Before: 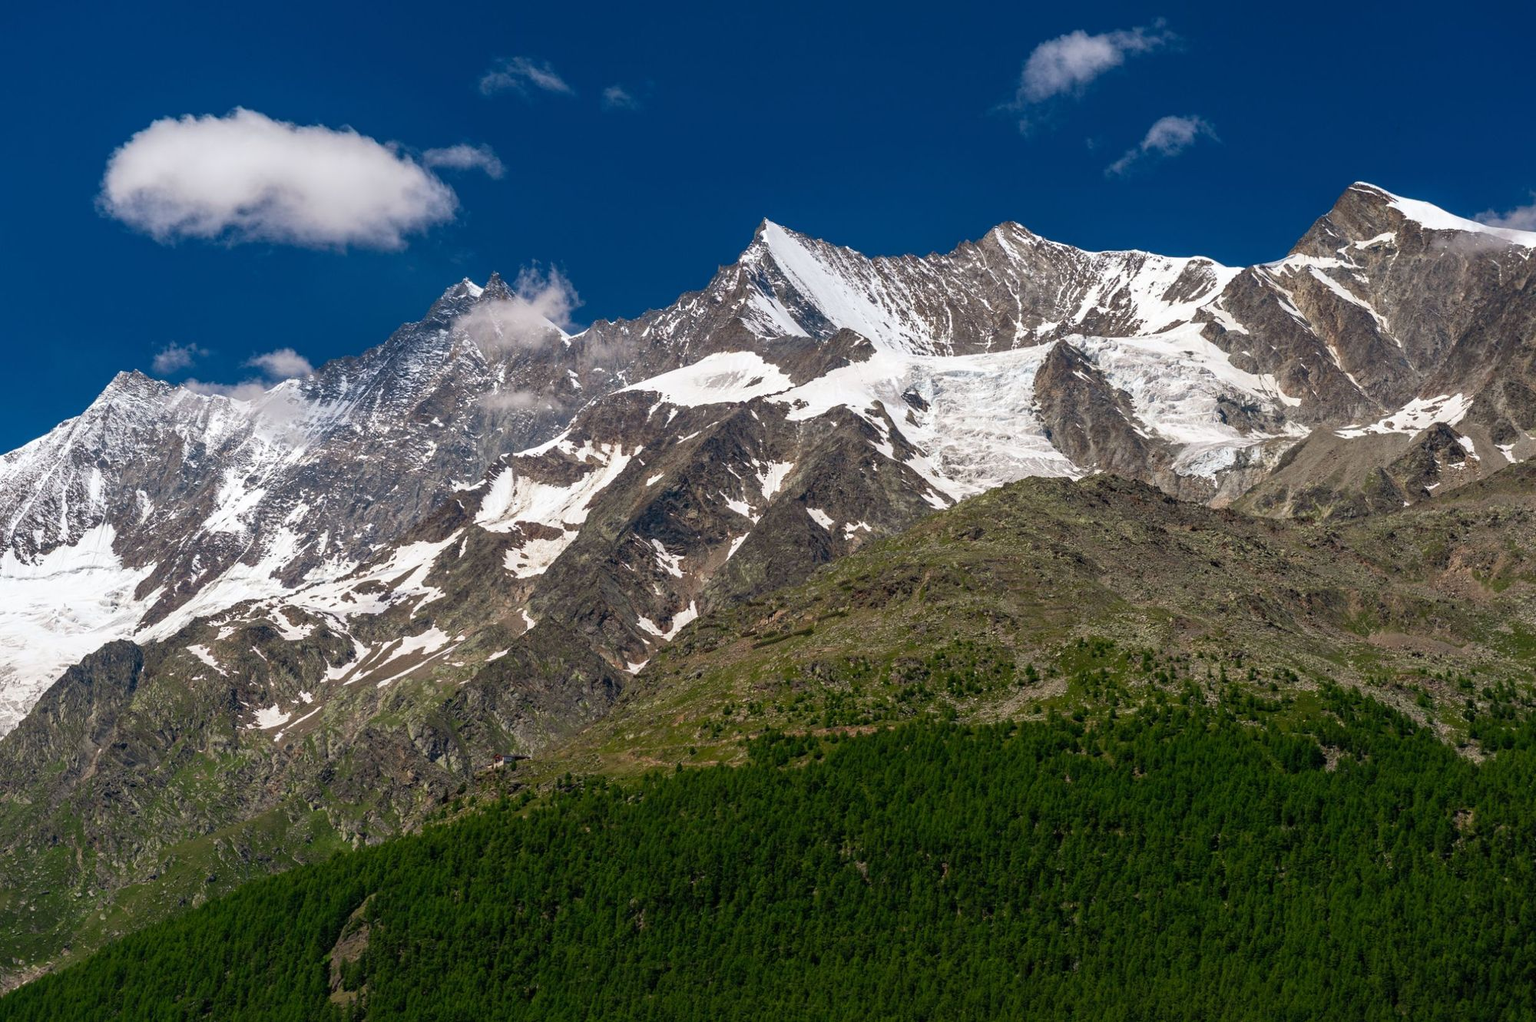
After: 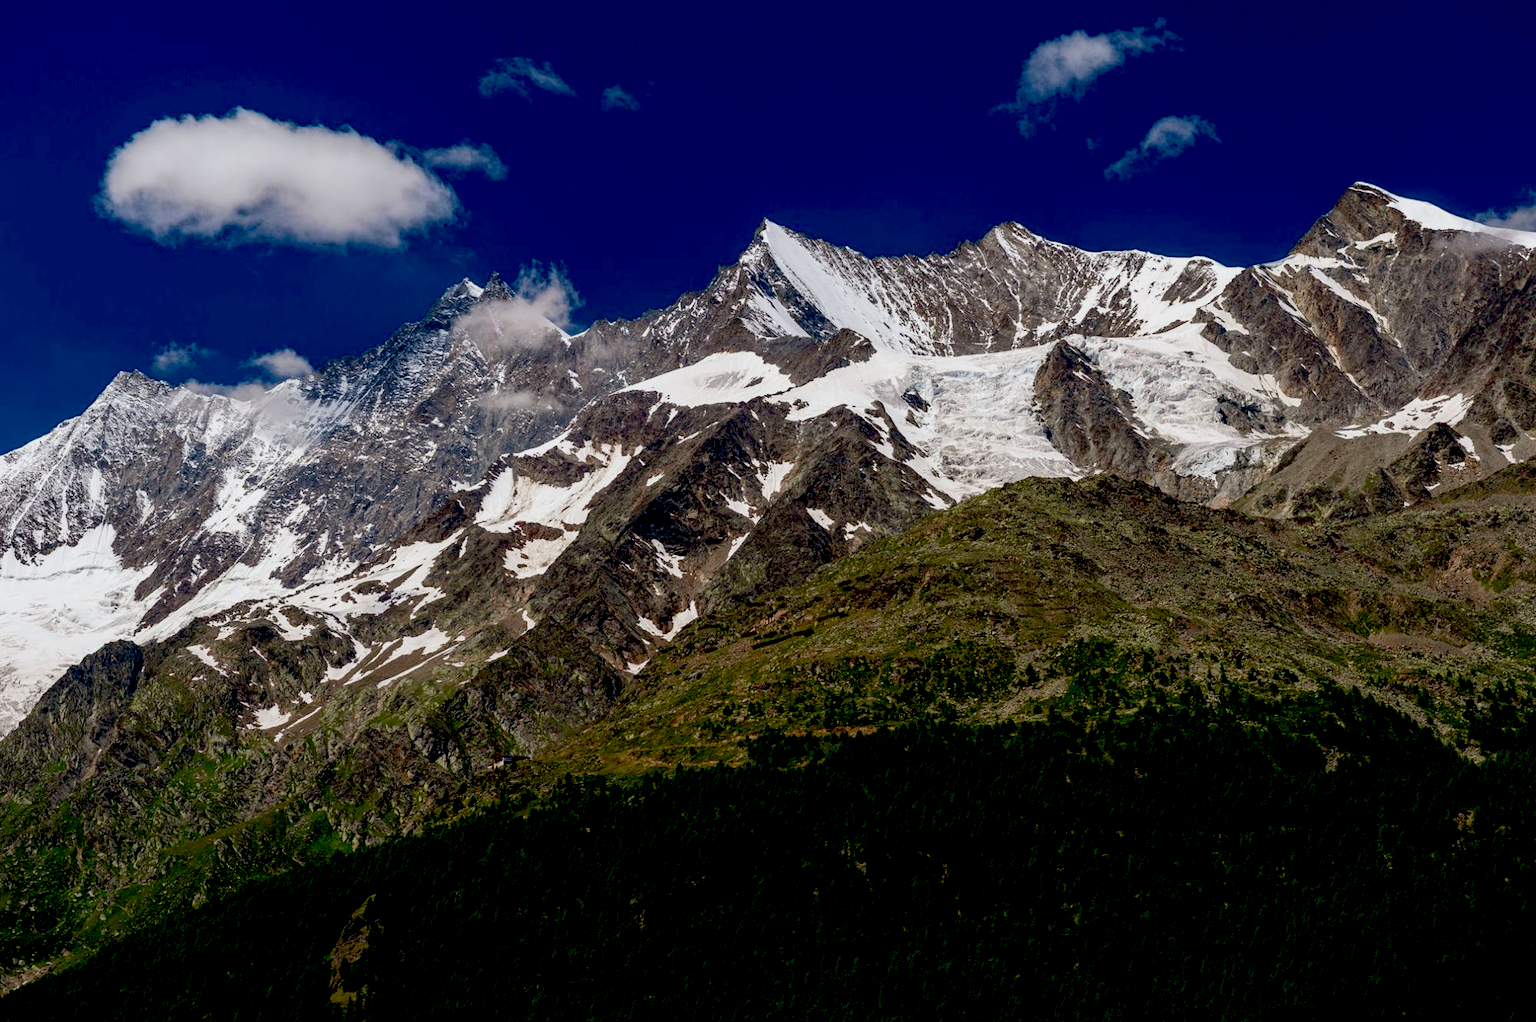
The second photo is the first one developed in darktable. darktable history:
exposure: black level correction 0.044, exposure -0.23 EV, compensate highlight preservation false
